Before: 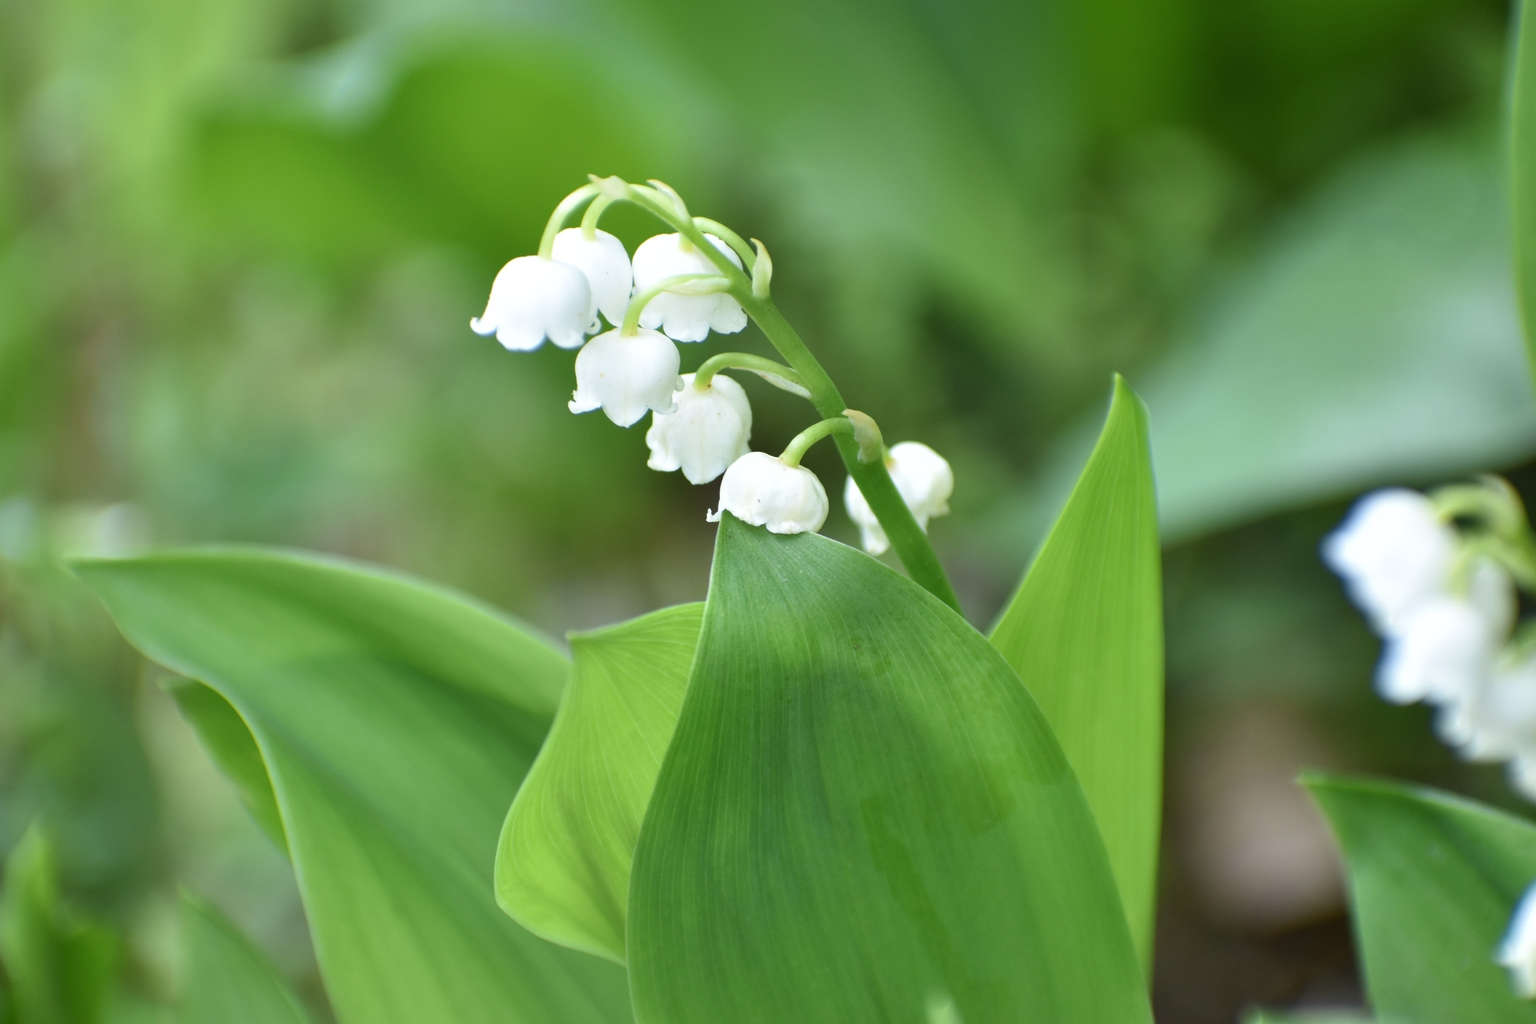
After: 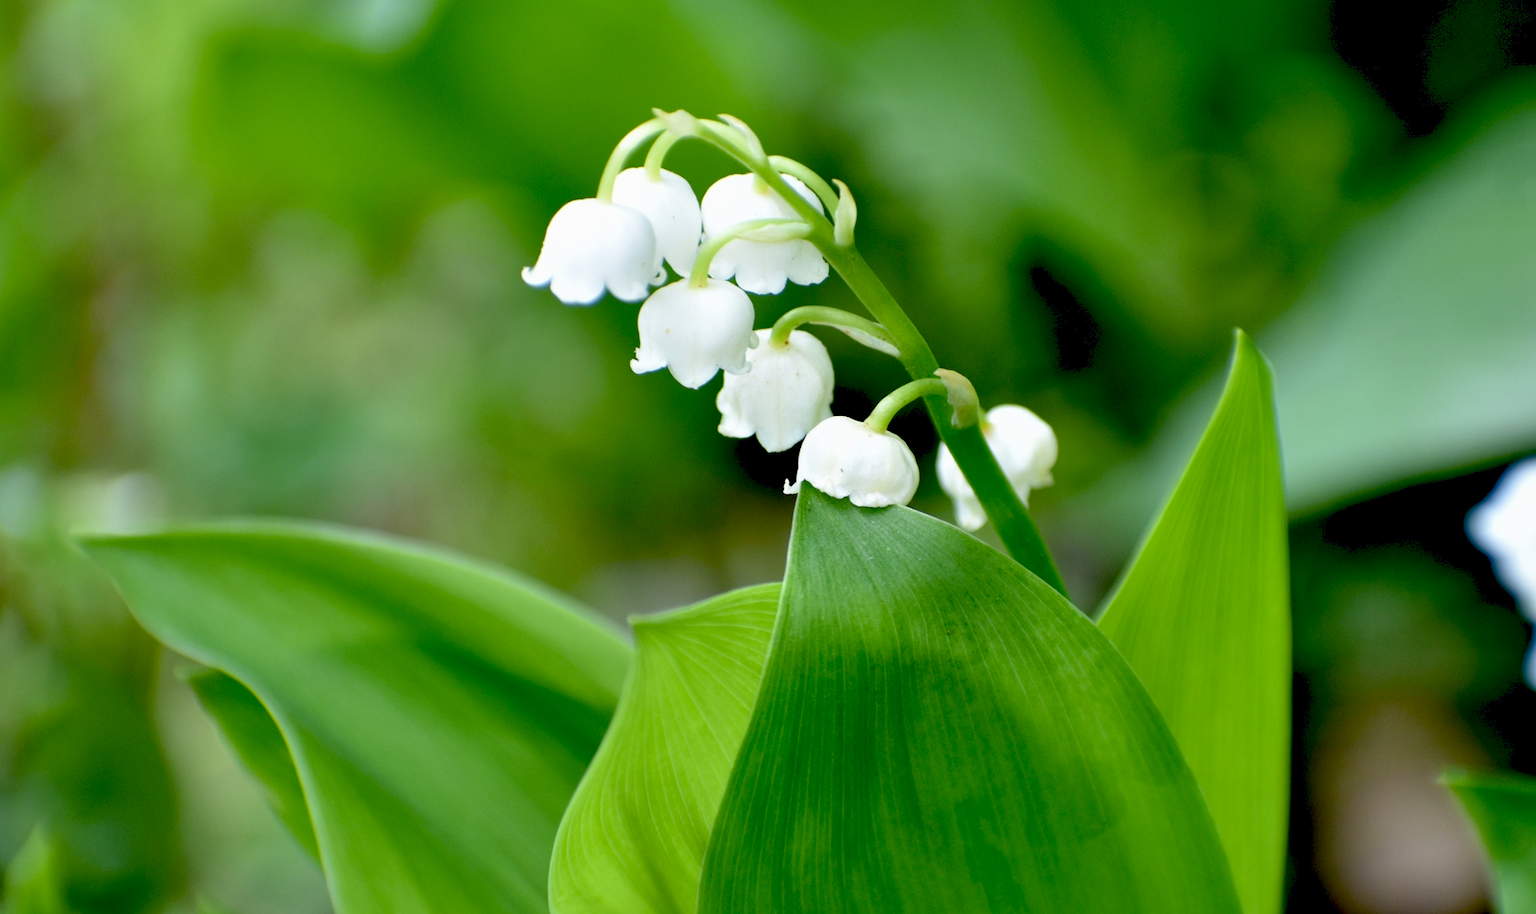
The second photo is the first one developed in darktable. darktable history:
exposure: black level correction 0.054, exposure -0.033 EV, compensate exposure bias true, compensate highlight preservation false
crop: top 7.546%, right 9.843%, bottom 11.904%
